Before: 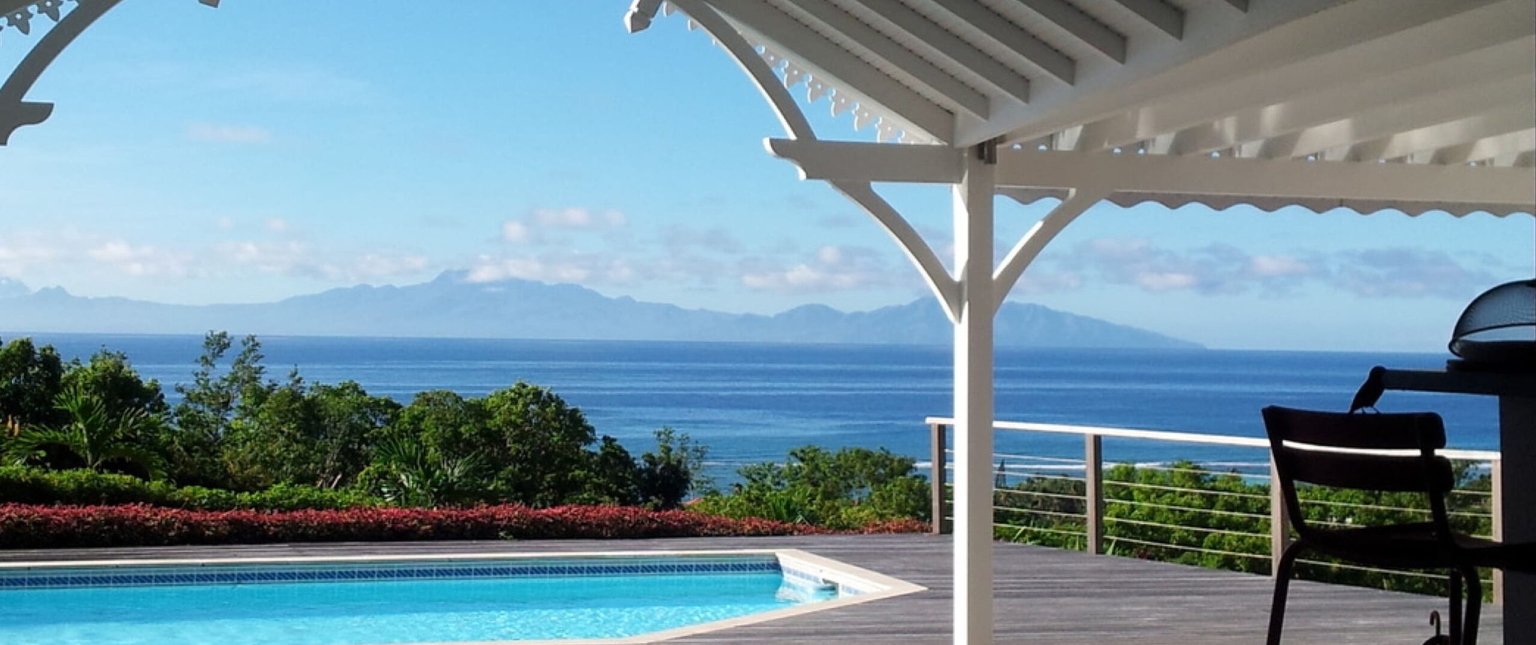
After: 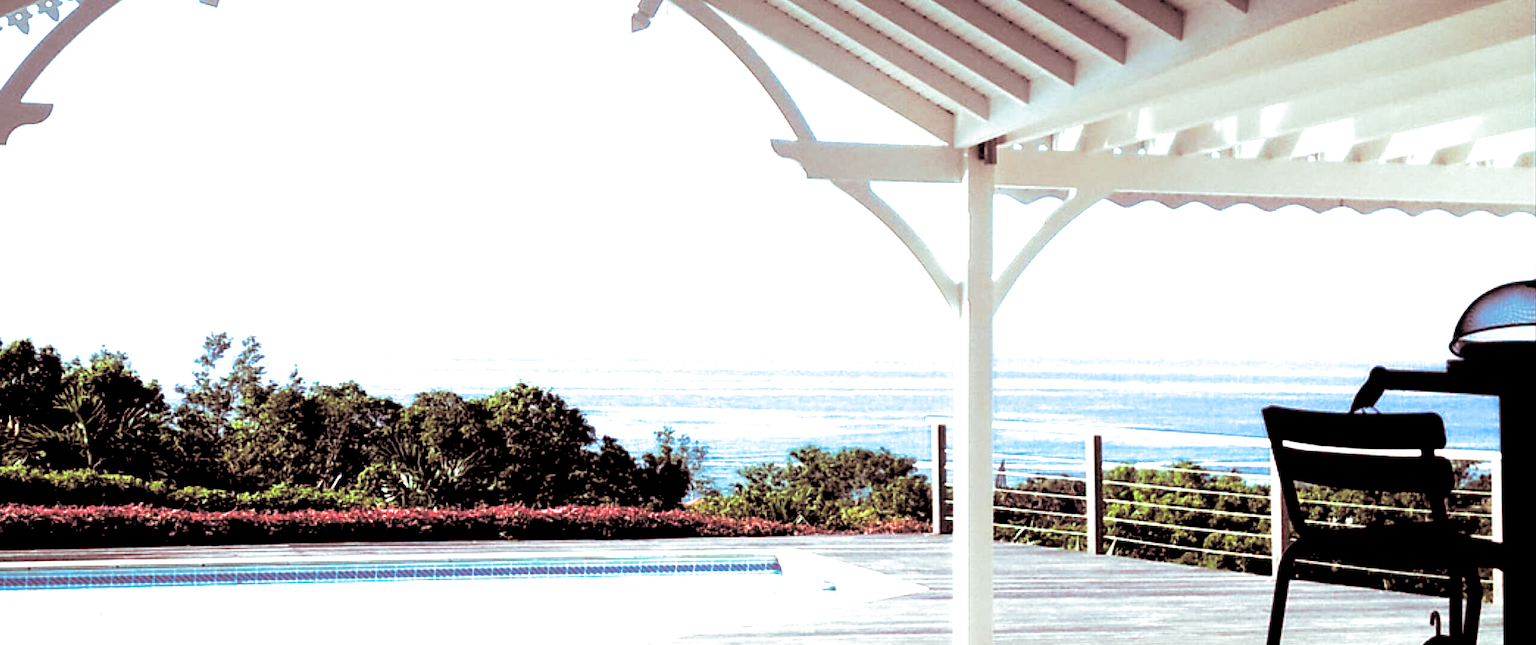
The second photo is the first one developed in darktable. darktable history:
exposure: black level correction 0.016, exposure 1.774 EV, compensate highlight preservation false
split-toning: shadows › saturation 0.3, highlights › hue 180°, highlights › saturation 0.3, compress 0%
